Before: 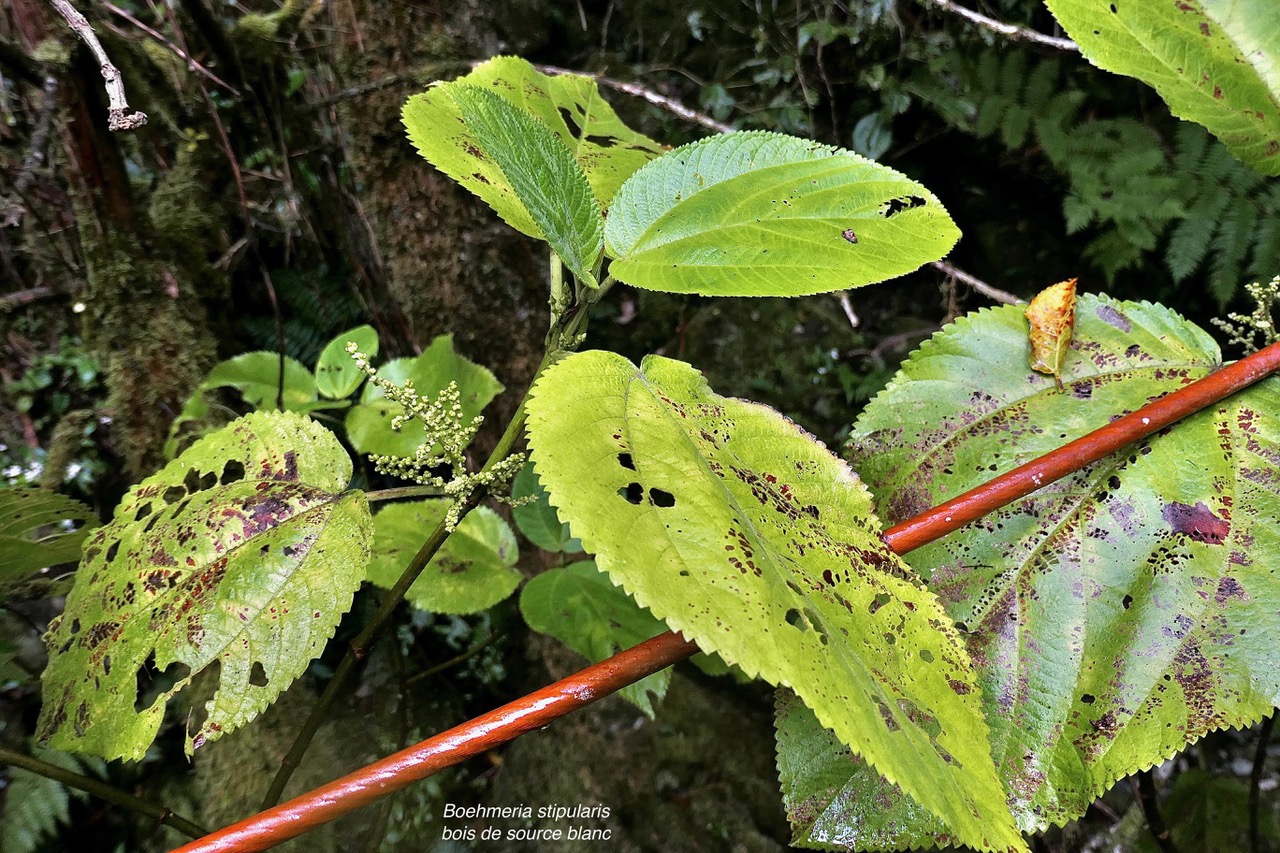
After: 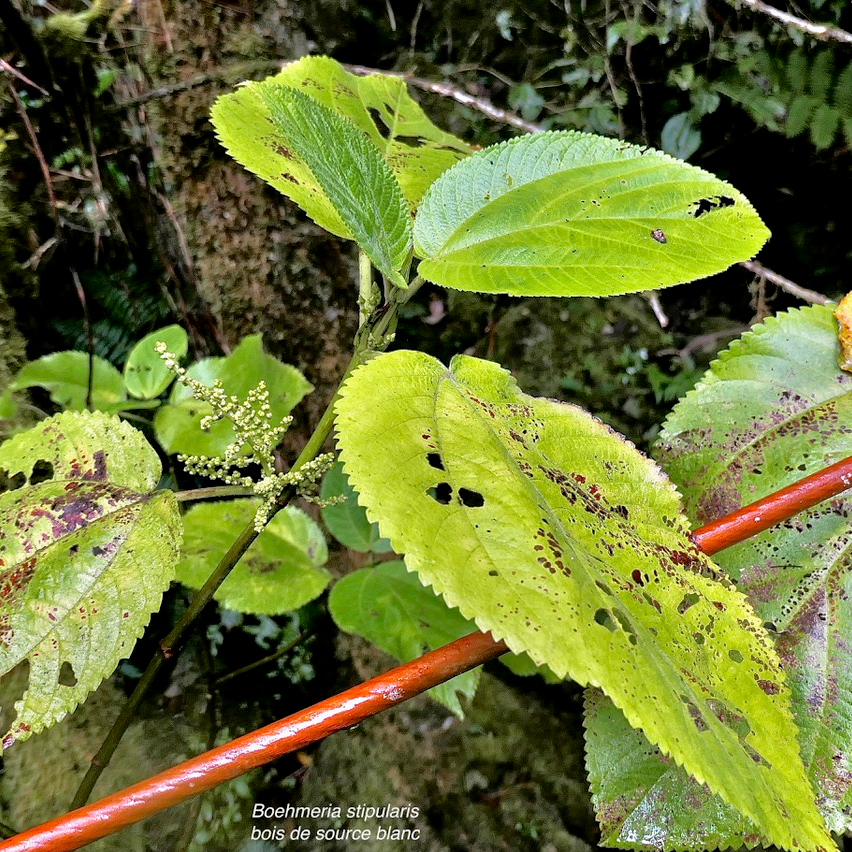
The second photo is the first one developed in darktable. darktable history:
tone equalizer: -7 EV 0.165 EV, -6 EV 0.589 EV, -5 EV 1.15 EV, -4 EV 1.33 EV, -3 EV 1.15 EV, -2 EV 0.6 EV, -1 EV 0.149 EV
crop and rotate: left 14.943%, right 18.478%
